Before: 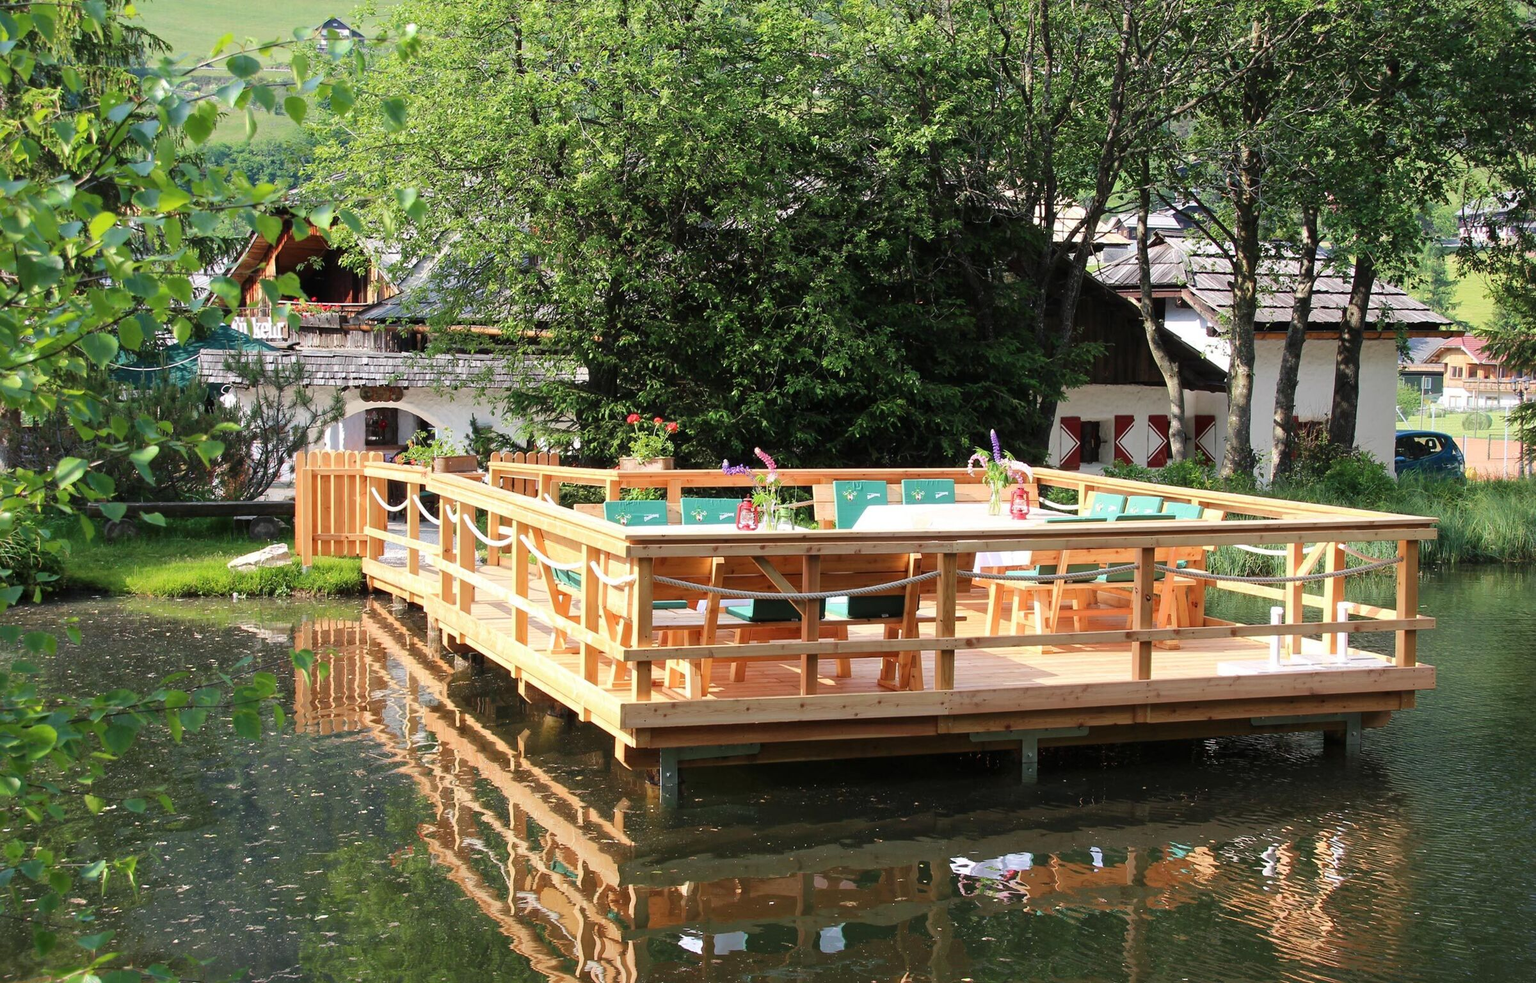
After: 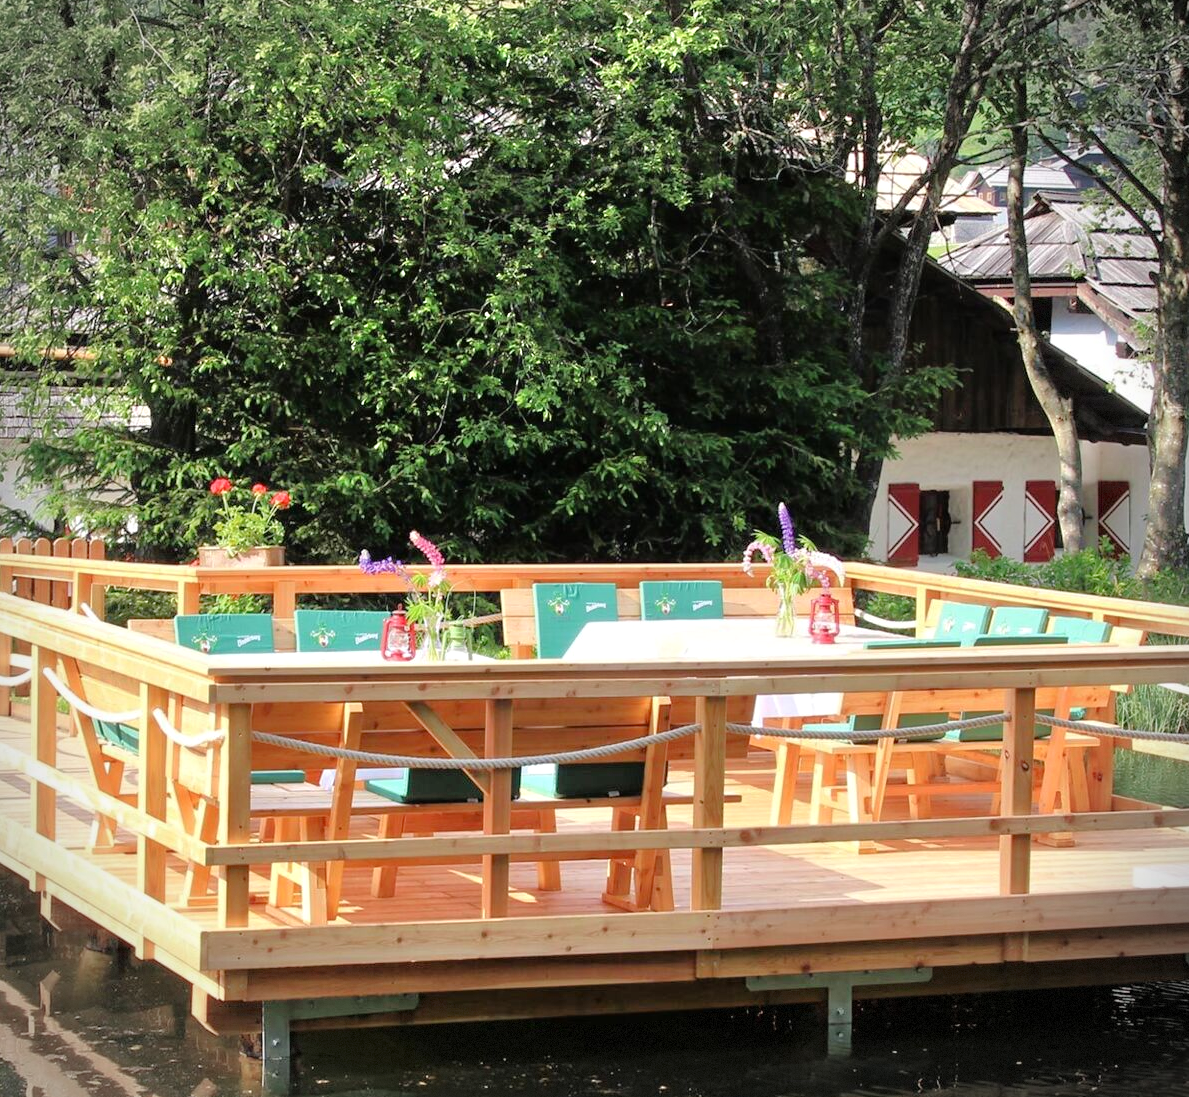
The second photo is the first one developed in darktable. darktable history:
crop: left 32.075%, top 10.976%, right 18.355%, bottom 17.596%
vignetting: dithering 8-bit output, unbound false
tone equalizer: -7 EV 0.15 EV, -6 EV 0.6 EV, -5 EV 1.15 EV, -4 EV 1.33 EV, -3 EV 1.15 EV, -2 EV 0.6 EV, -1 EV 0.15 EV, mask exposure compensation -0.5 EV
